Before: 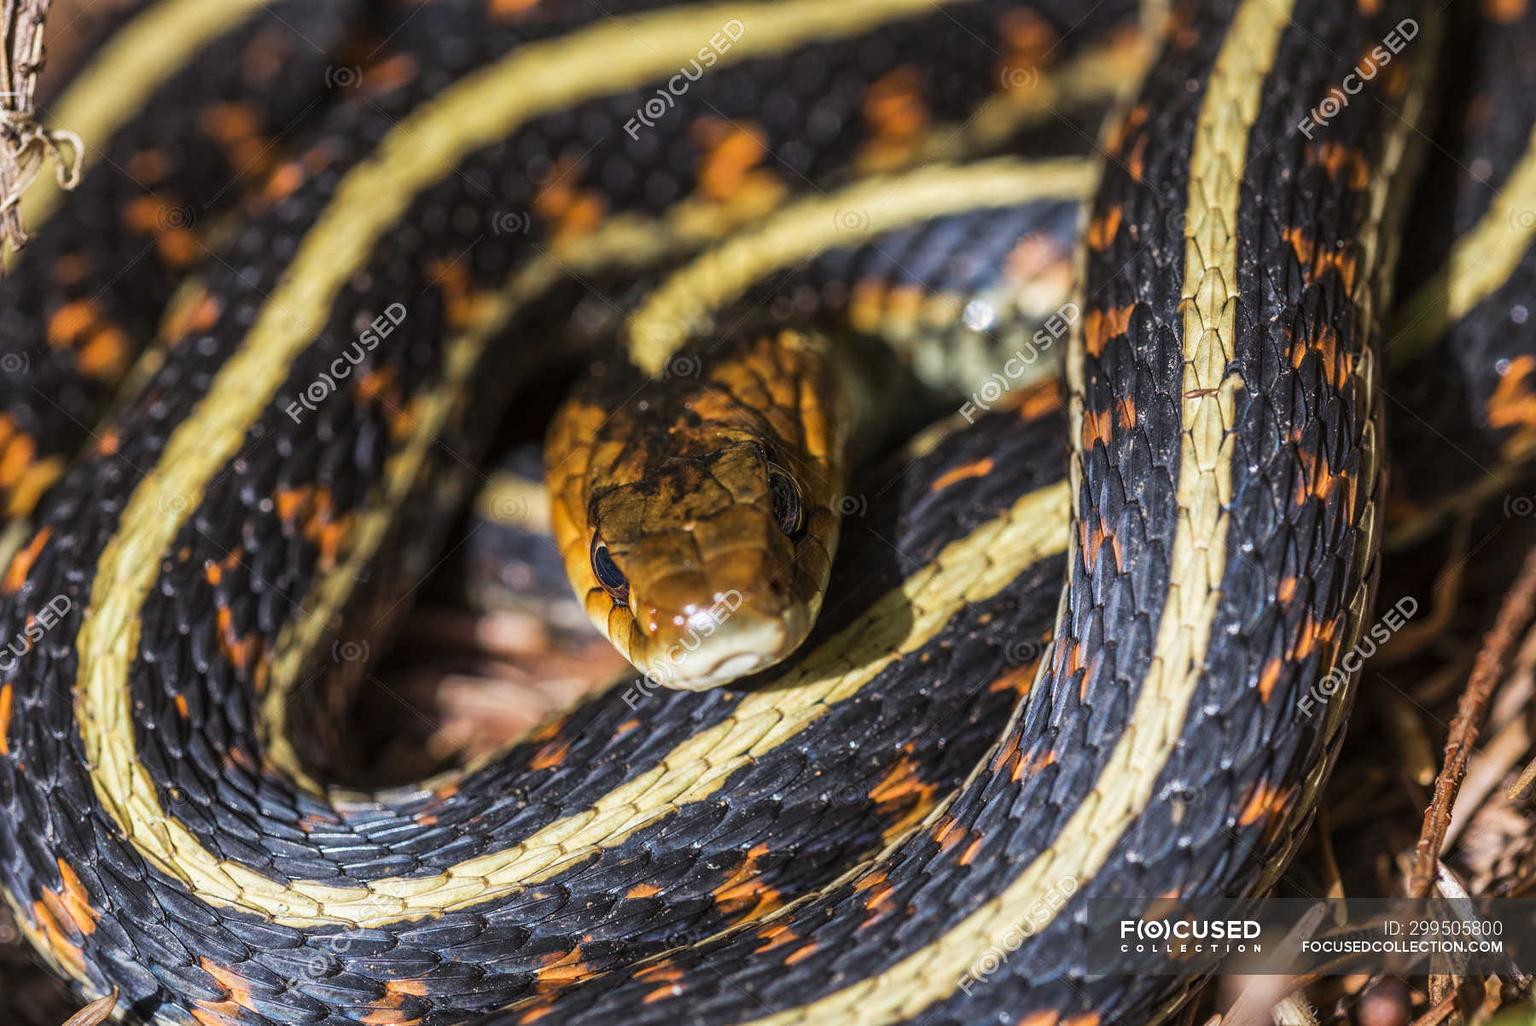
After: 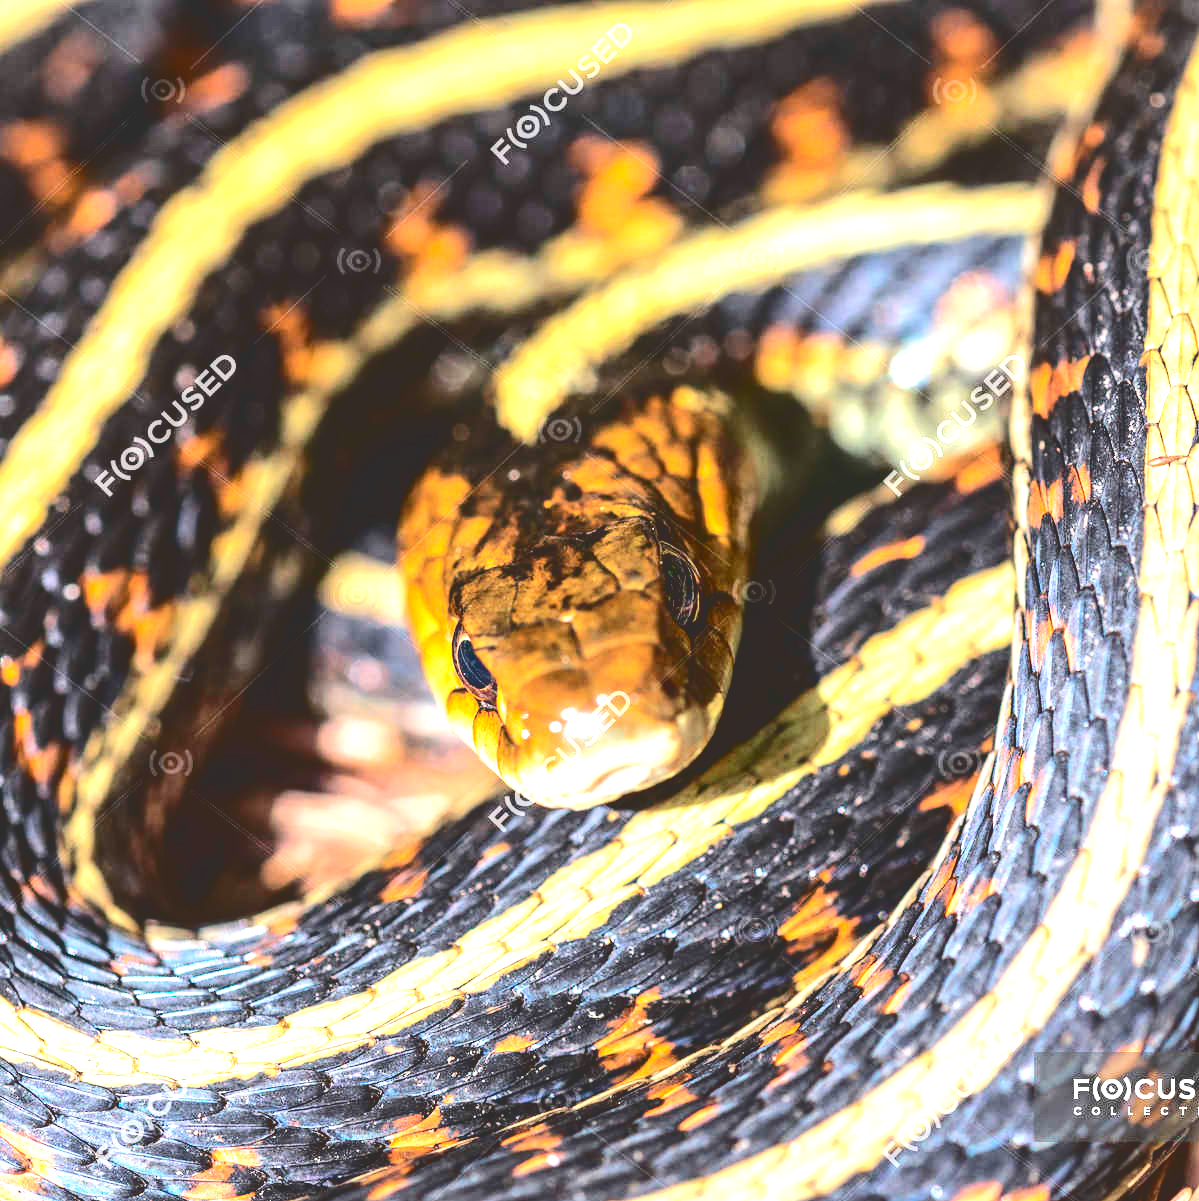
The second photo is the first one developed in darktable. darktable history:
tone curve: curves: ch0 [(0, 0) (0.003, 0.178) (0.011, 0.177) (0.025, 0.177) (0.044, 0.178) (0.069, 0.178) (0.1, 0.18) (0.136, 0.183) (0.177, 0.199) (0.224, 0.227) (0.277, 0.278) (0.335, 0.357) (0.399, 0.449) (0.468, 0.546) (0.543, 0.65) (0.623, 0.724) (0.709, 0.804) (0.801, 0.868) (0.898, 0.921) (1, 1)], color space Lab, independent channels, preserve colors none
crop and rotate: left 13.359%, right 20.011%
exposure: black level correction 0, exposure 1.374 EV, compensate exposure bias true, compensate highlight preservation false
